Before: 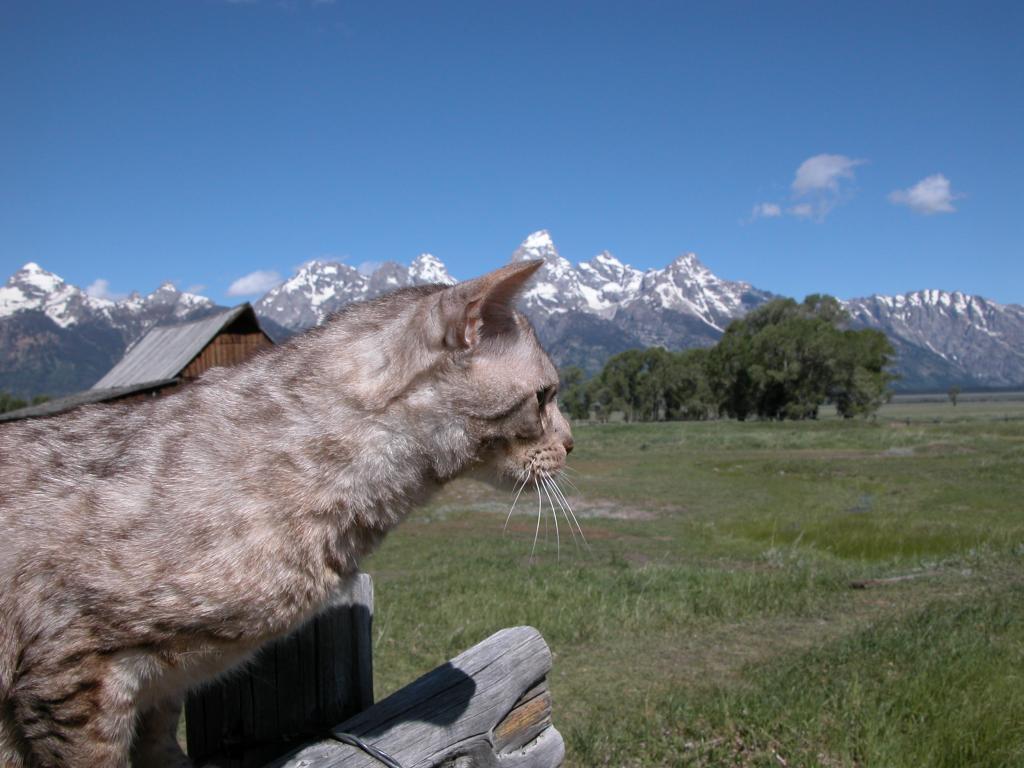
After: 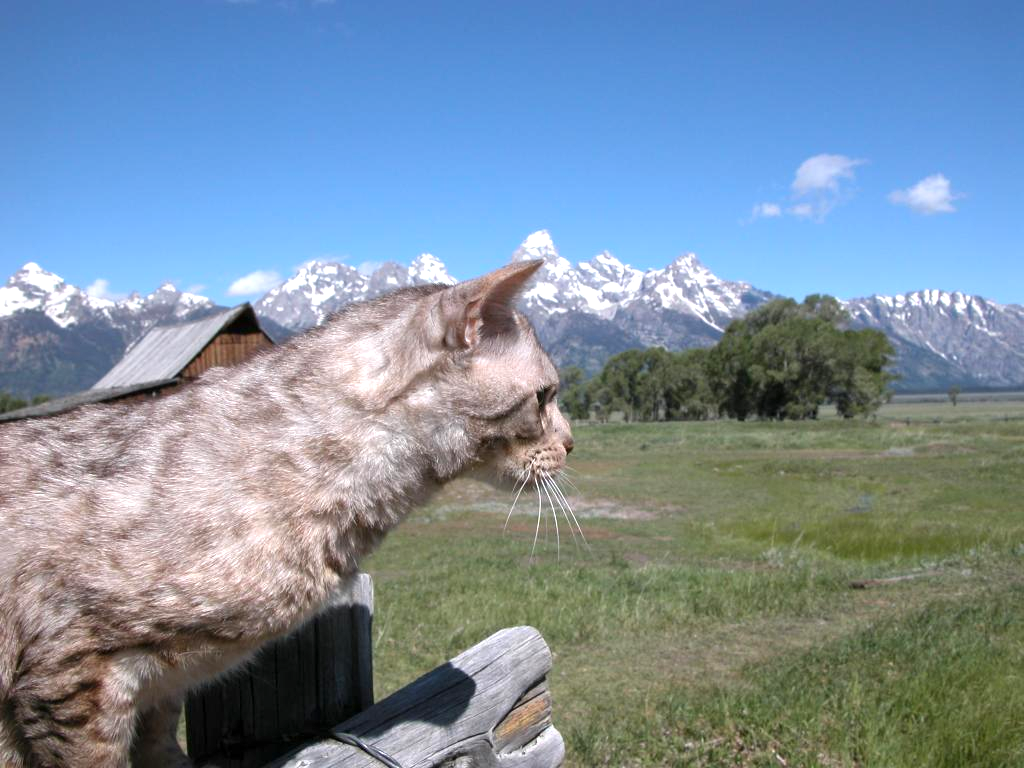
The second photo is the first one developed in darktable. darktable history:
exposure: exposure 0.724 EV, compensate highlight preservation false
